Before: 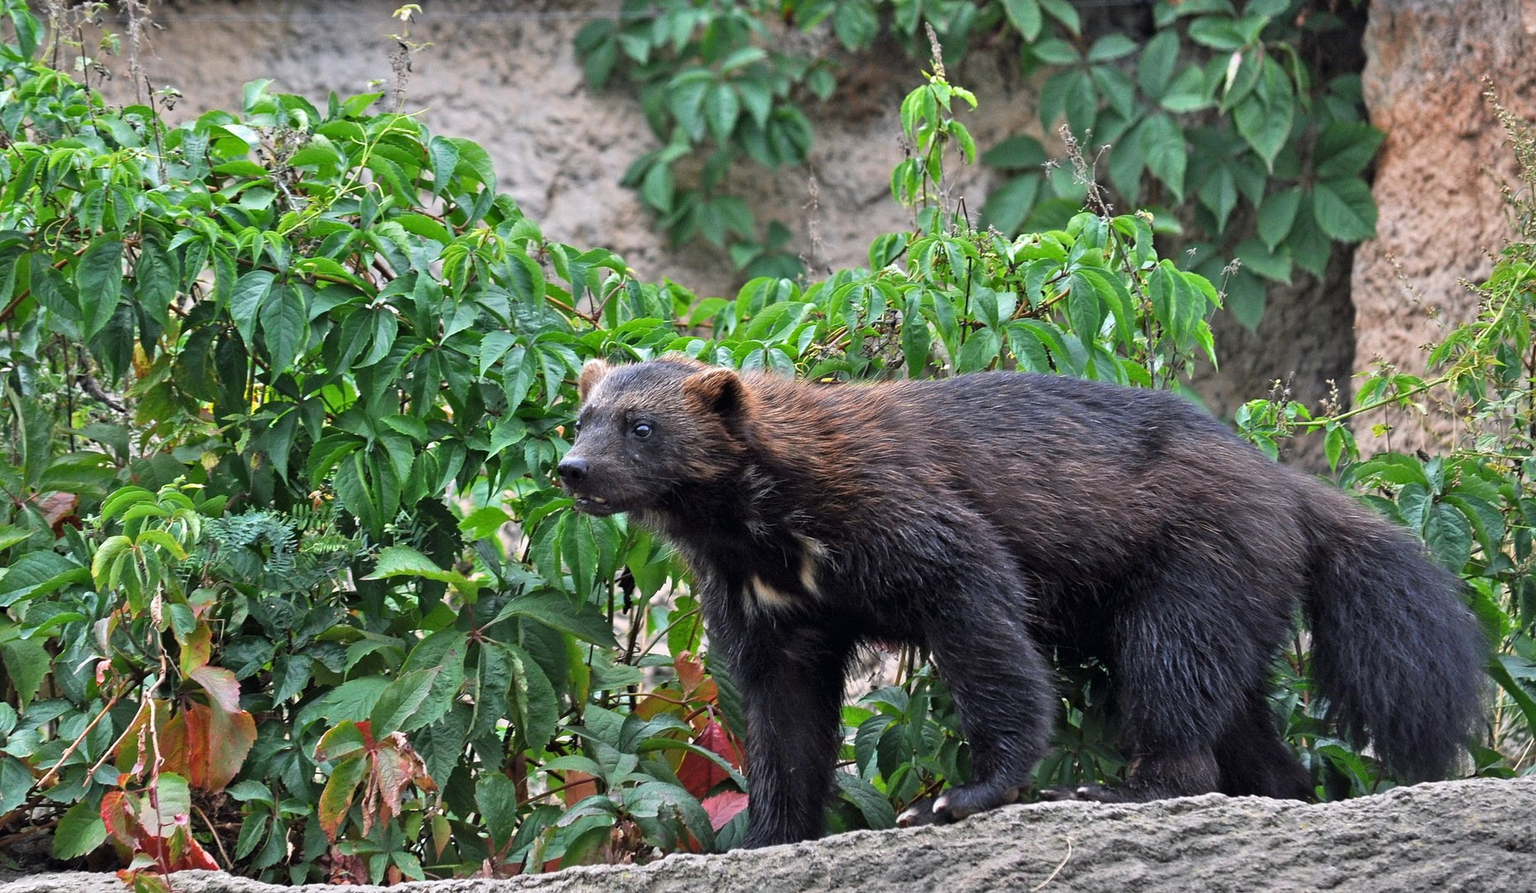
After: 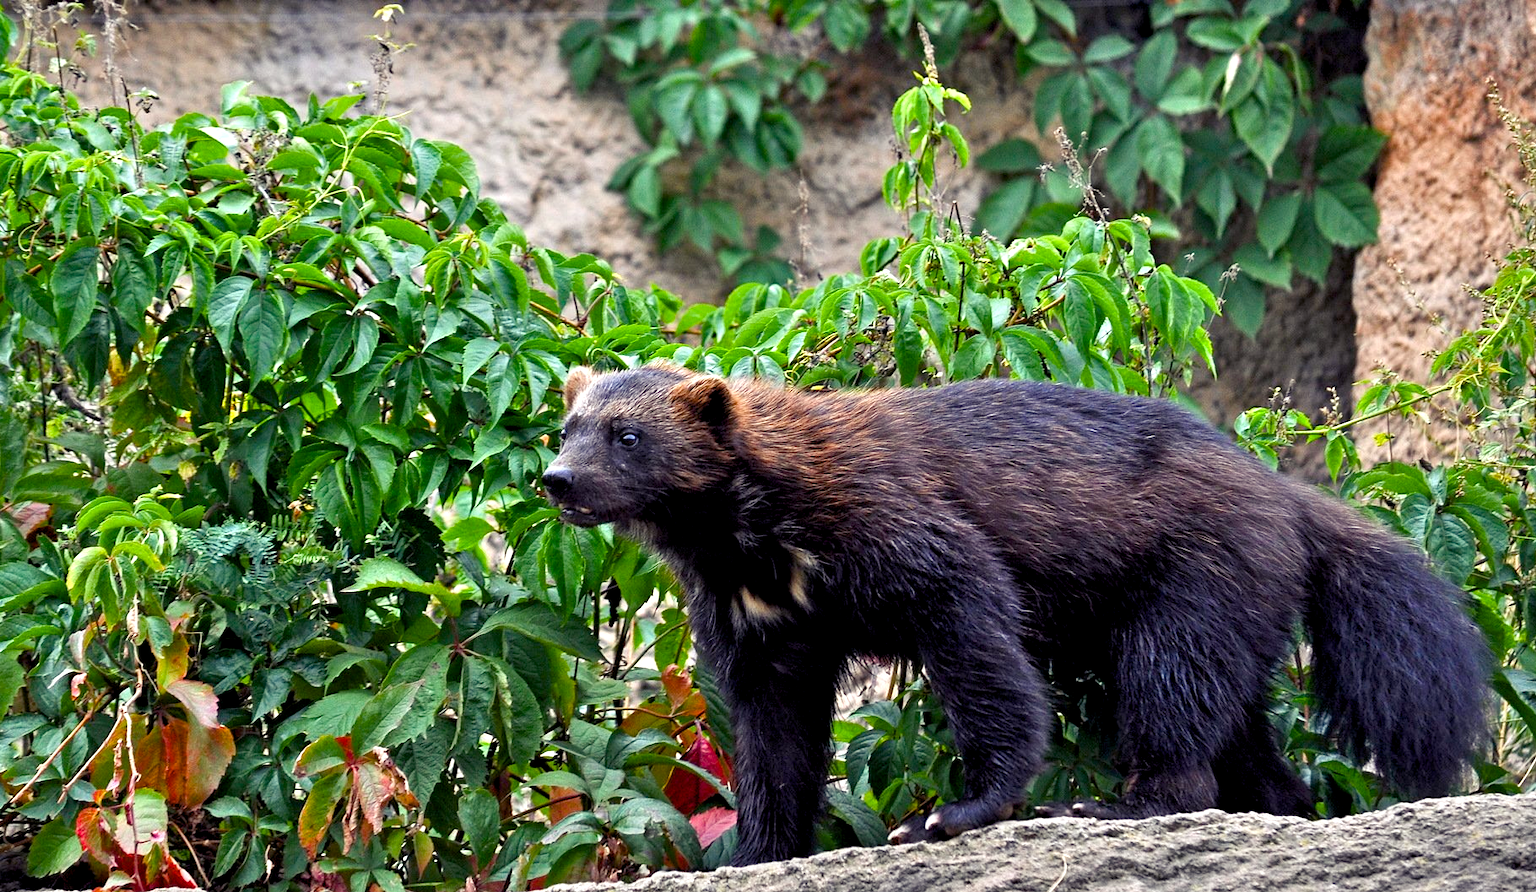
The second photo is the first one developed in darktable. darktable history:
color balance rgb: shadows lift › luminance -21.66%, shadows lift › chroma 6.57%, shadows lift › hue 270°, power › chroma 0.68%, power › hue 60°, highlights gain › luminance 6.08%, highlights gain › chroma 1.33%, highlights gain › hue 90°, global offset › luminance -0.87%, perceptual saturation grading › global saturation 26.86%, perceptual saturation grading › highlights -28.39%, perceptual saturation grading › mid-tones 15.22%, perceptual saturation grading › shadows 33.98%, perceptual brilliance grading › highlights 10%, perceptual brilliance grading › mid-tones 5%
crop: left 1.743%, right 0.268%, bottom 2.011%
